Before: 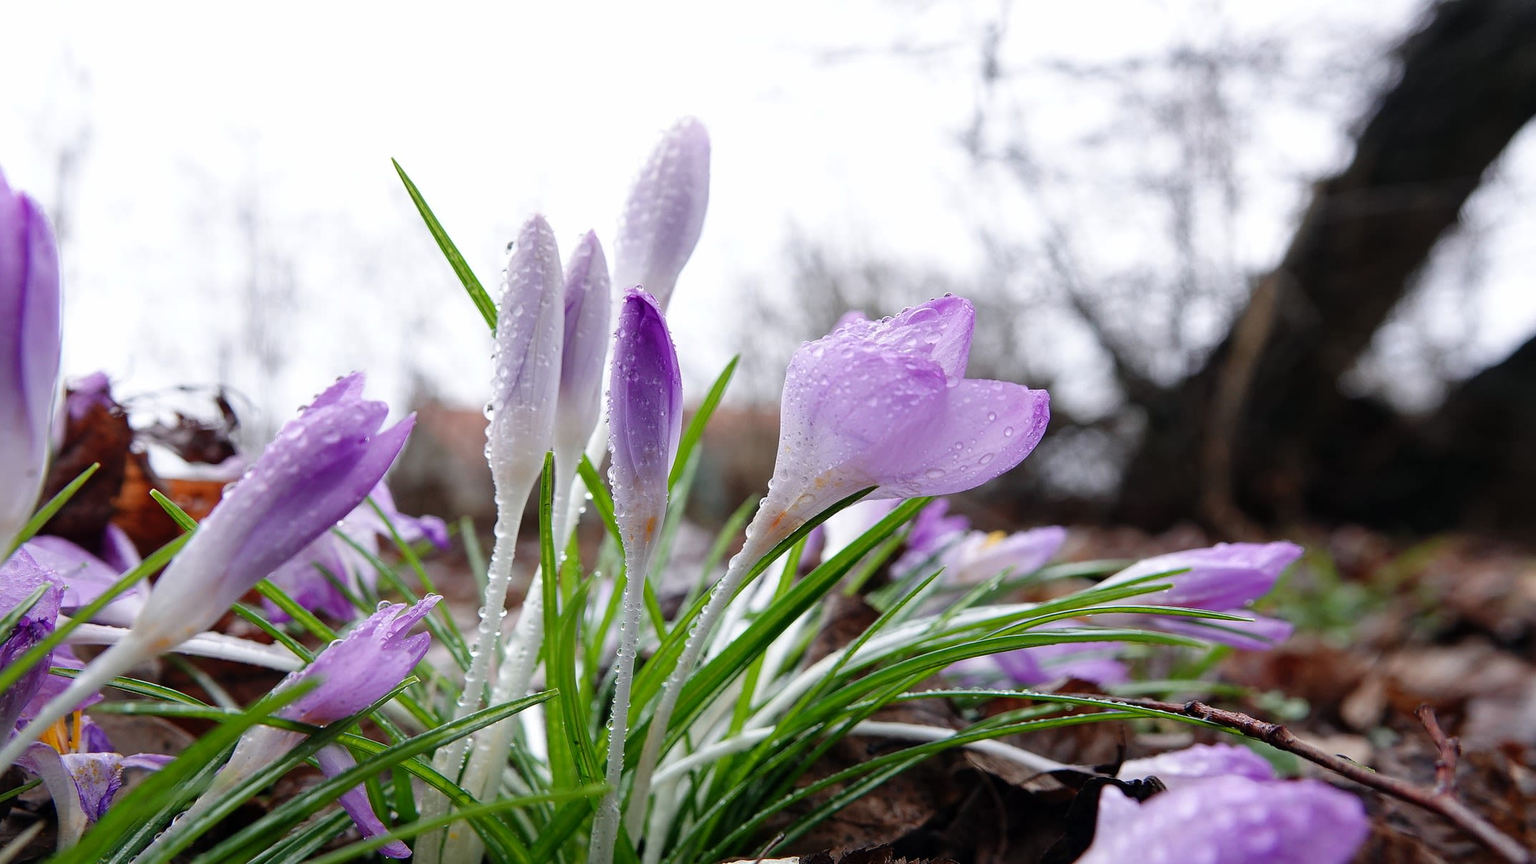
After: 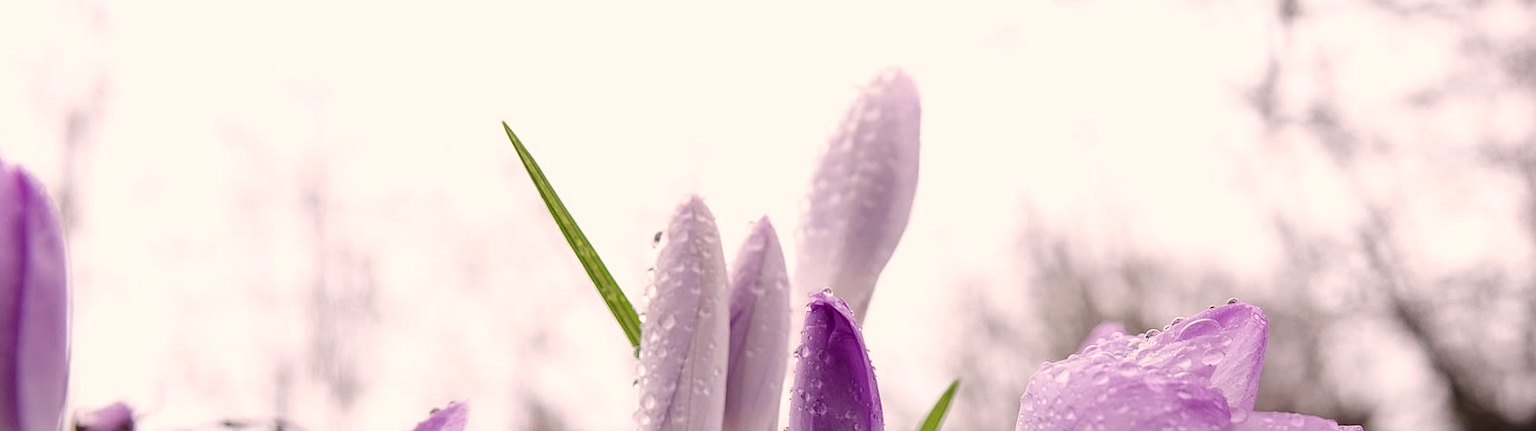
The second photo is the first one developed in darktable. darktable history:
color correction: highlights a* 10.21, highlights b* 9.79, shadows a* 8.61, shadows b* 7.88, saturation 0.8
crop: left 0.579%, top 7.627%, right 23.167%, bottom 54.275%
